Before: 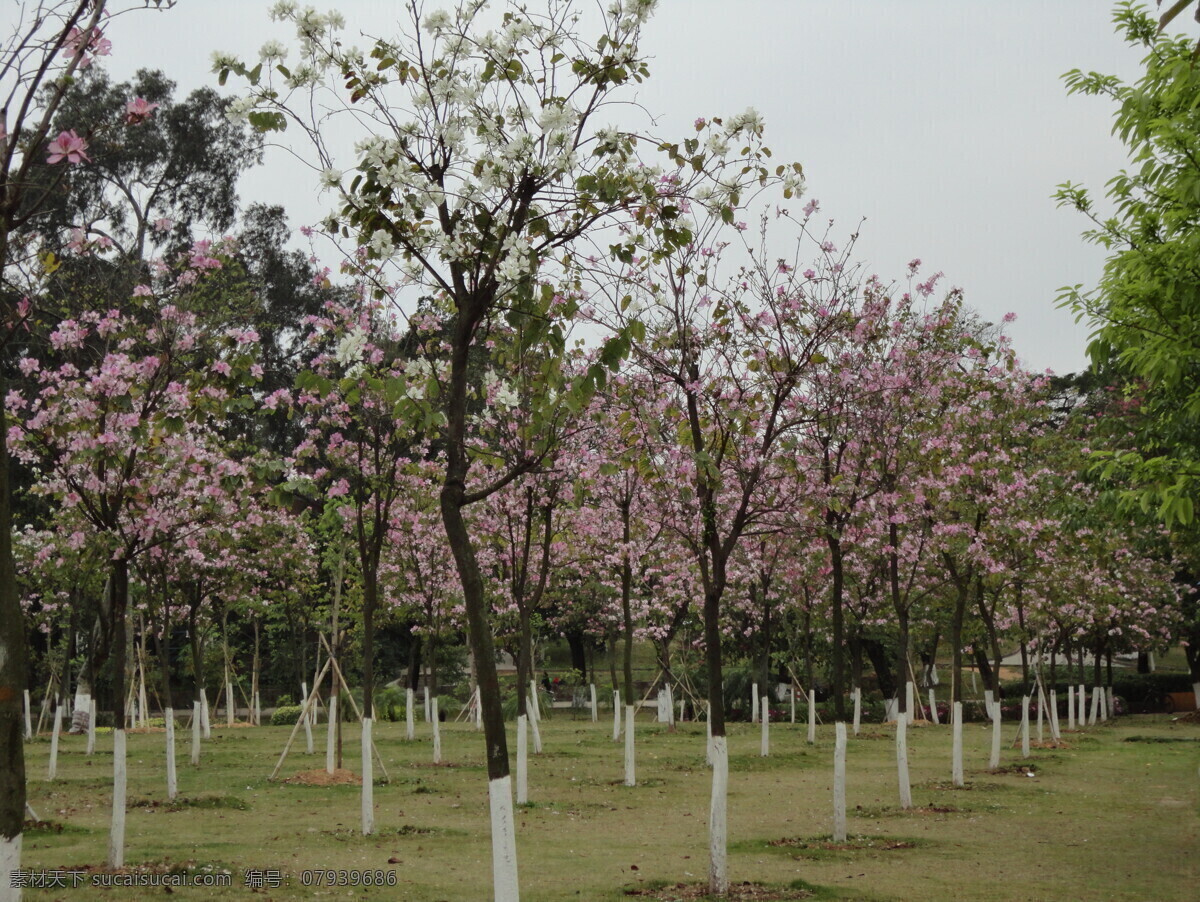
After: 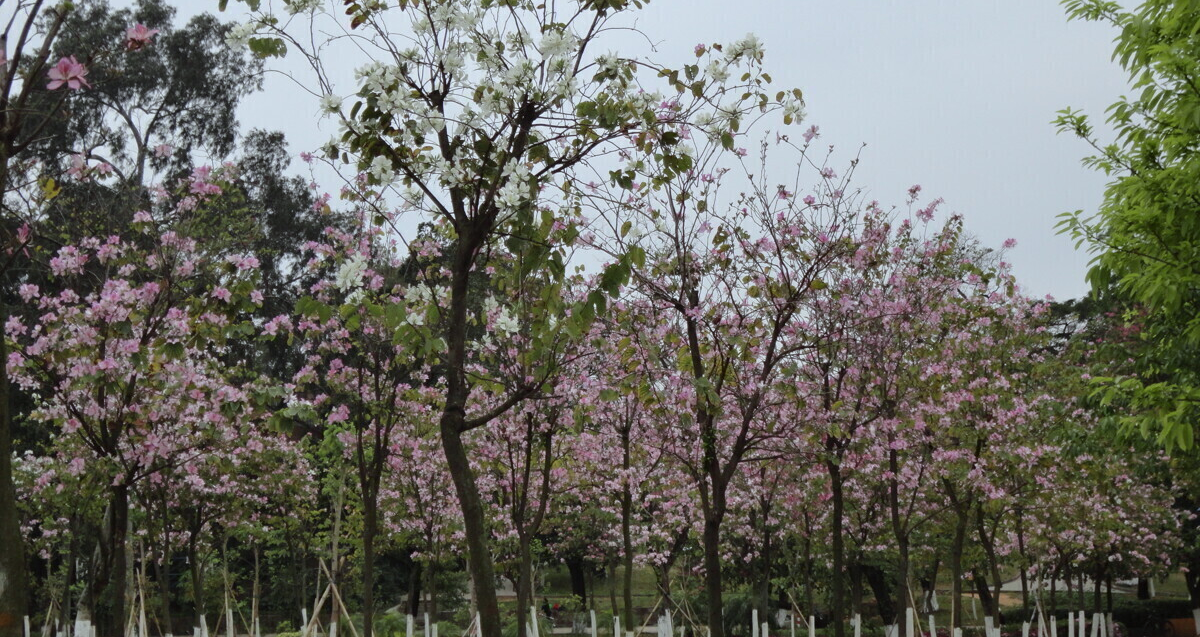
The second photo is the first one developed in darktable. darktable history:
crop and rotate: top 8.293%, bottom 20.996%
white balance: red 0.967, blue 1.049
